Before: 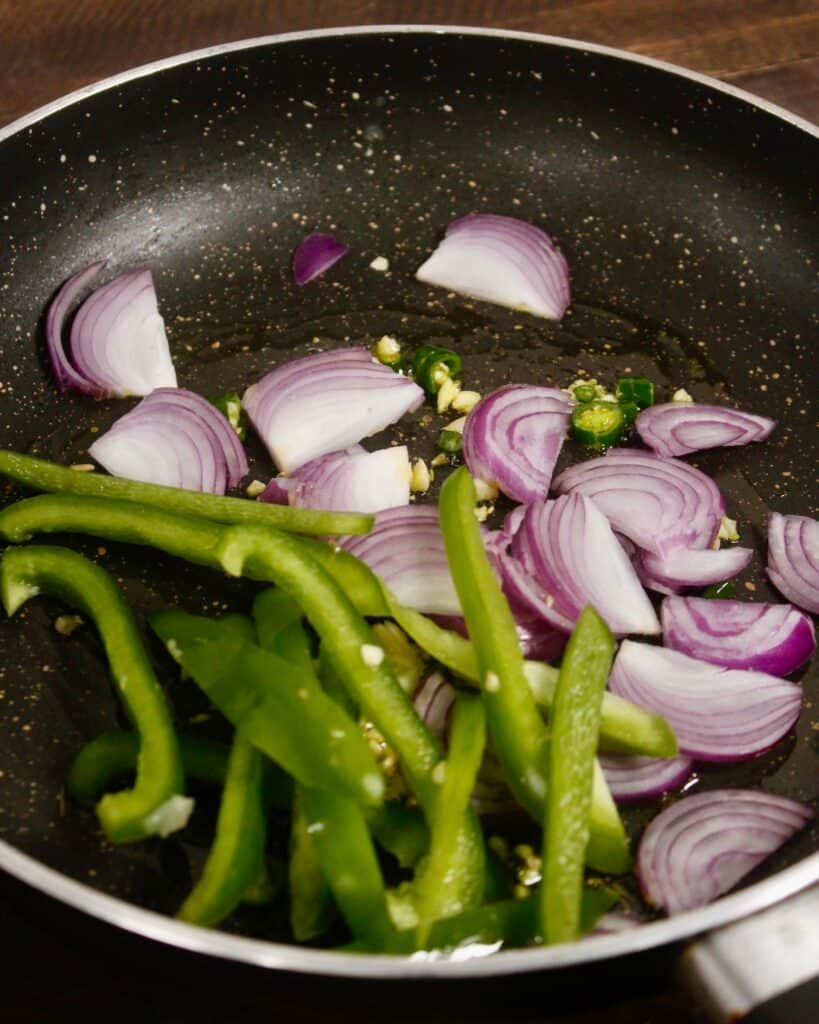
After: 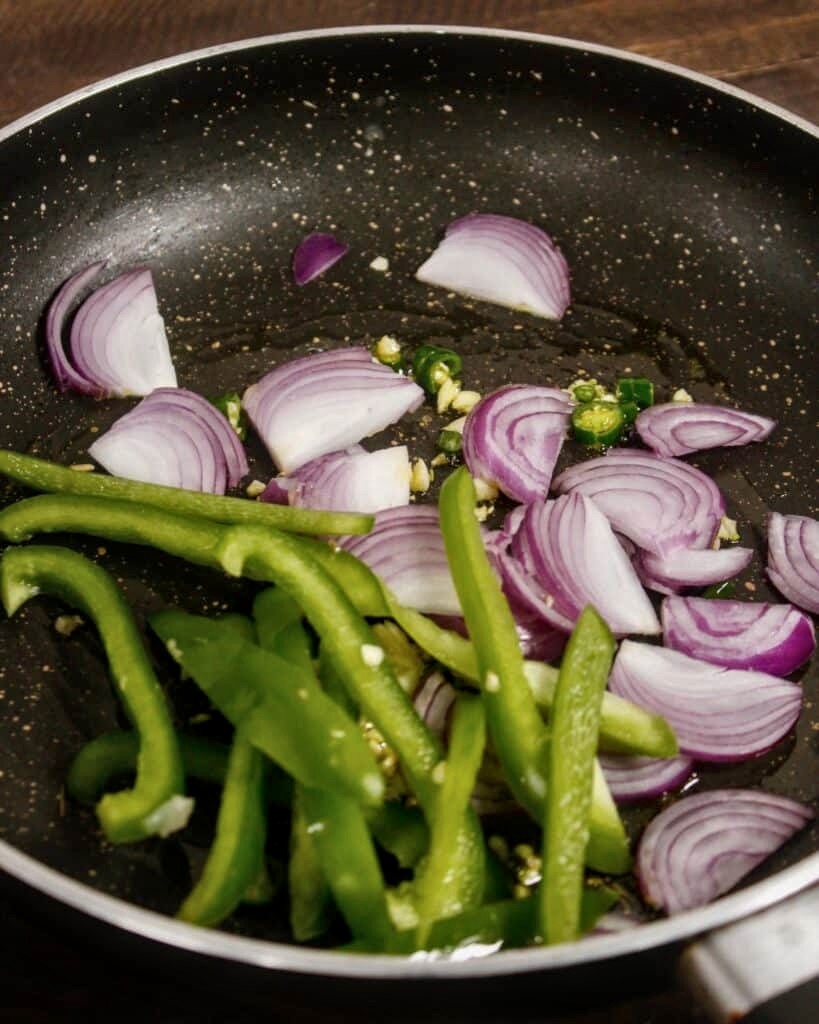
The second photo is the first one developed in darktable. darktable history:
local contrast: on, module defaults
tone equalizer: edges refinement/feathering 500, mask exposure compensation -1.57 EV, preserve details no
contrast brightness saturation: saturation -0.059
